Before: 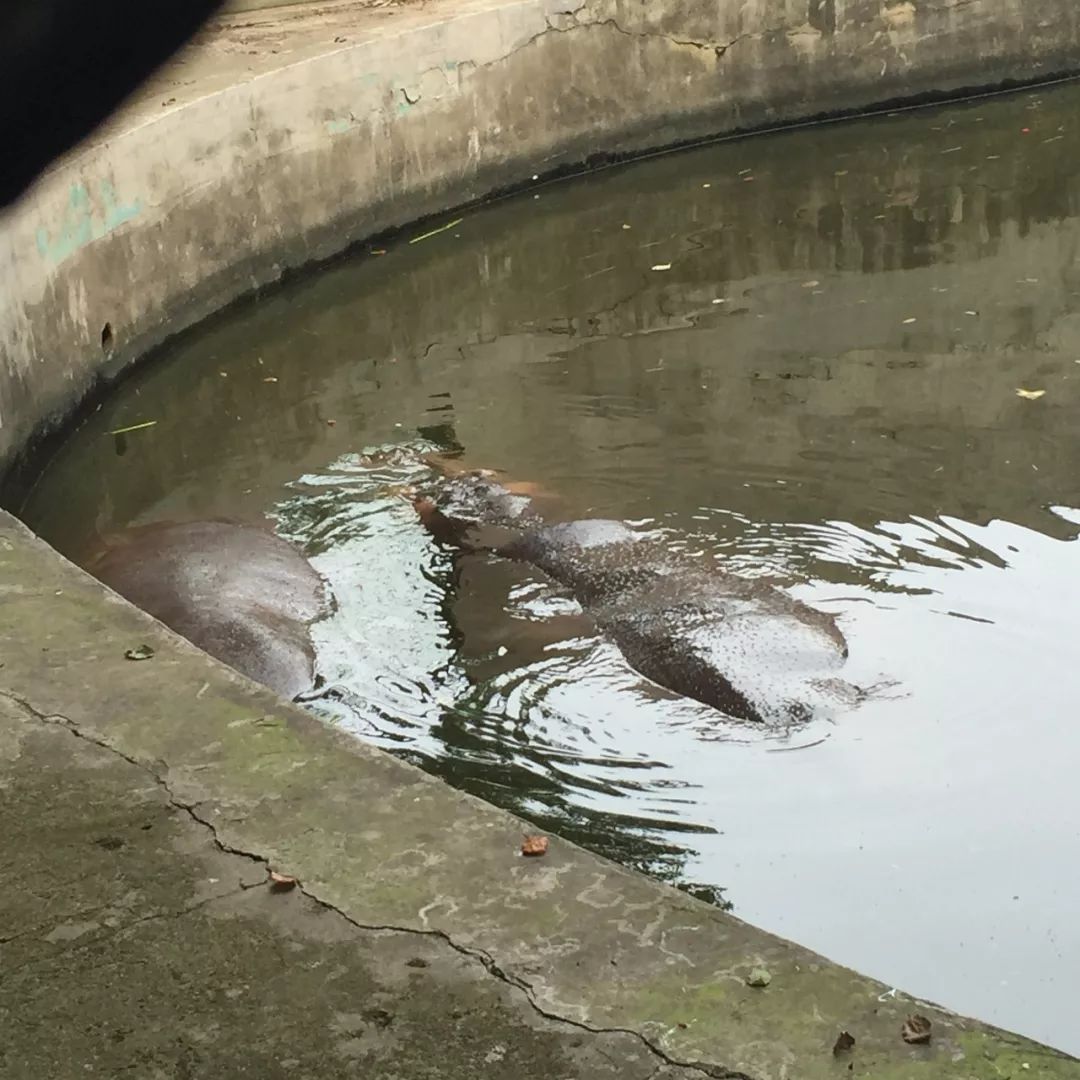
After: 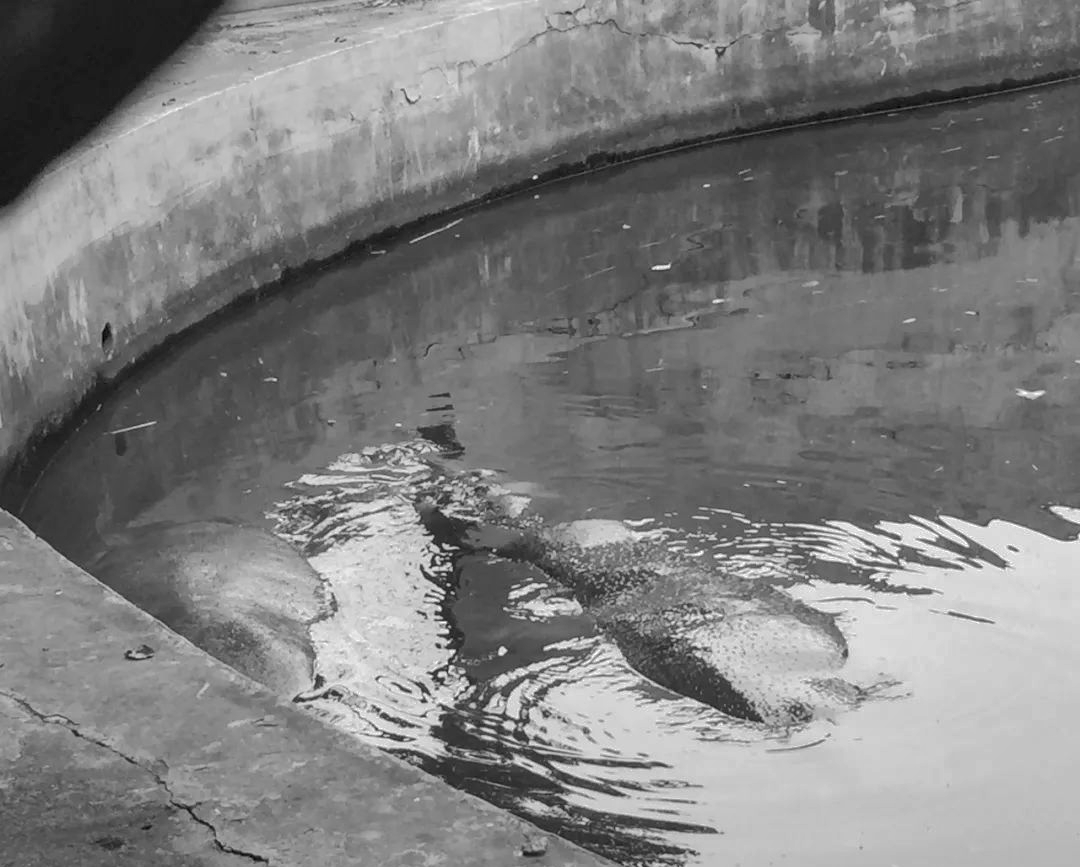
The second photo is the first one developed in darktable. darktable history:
crop: bottom 19.644%
monochrome: size 1
base curve: curves: ch0 [(0, 0) (0.235, 0.266) (0.503, 0.496) (0.786, 0.72) (1, 1)]
local contrast: on, module defaults
white balance: red 1.045, blue 0.932
shadows and highlights: on, module defaults
color balance rgb: on, module defaults
